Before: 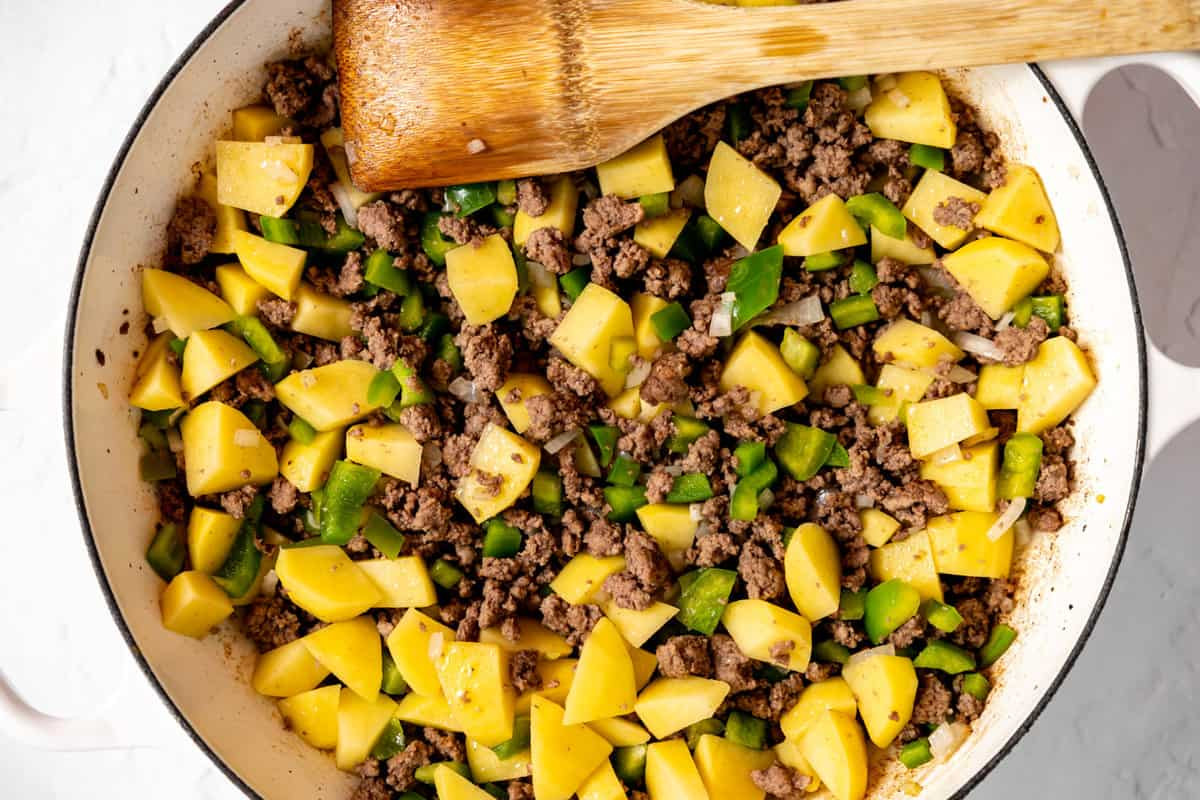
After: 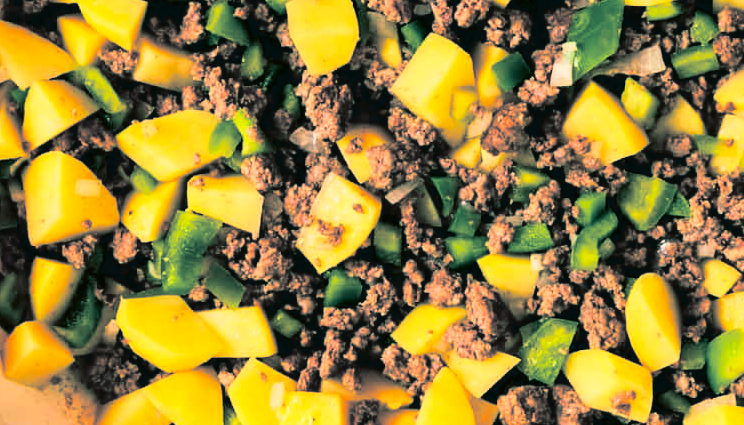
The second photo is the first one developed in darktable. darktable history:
tone curve: curves: ch0 [(0.003, 0.032) (0.037, 0.037) (0.142, 0.117) (0.279, 0.311) (0.405, 0.49) (0.526, 0.651) (0.722, 0.857) (0.875, 0.946) (1, 0.98)]; ch1 [(0, 0) (0.305, 0.325) (0.453, 0.437) (0.482, 0.473) (0.501, 0.498) (0.515, 0.523) (0.559, 0.591) (0.6, 0.659) (0.656, 0.71) (1, 1)]; ch2 [(0, 0) (0.323, 0.277) (0.424, 0.396) (0.479, 0.484) (0.499, 0.502) (0.515, 0.537) (0.564, 0.595) (0.644, 0.703) (0.742, 0.803) (1, 1)], color space Lab, independent channels, preserve colors none
crop: left 13.312%, top 31.28%, right 24.627%, bottom 15.582%
split-toning: shadows › hue 186.43°, highlights › hue 49.29°, compress 30.29%
